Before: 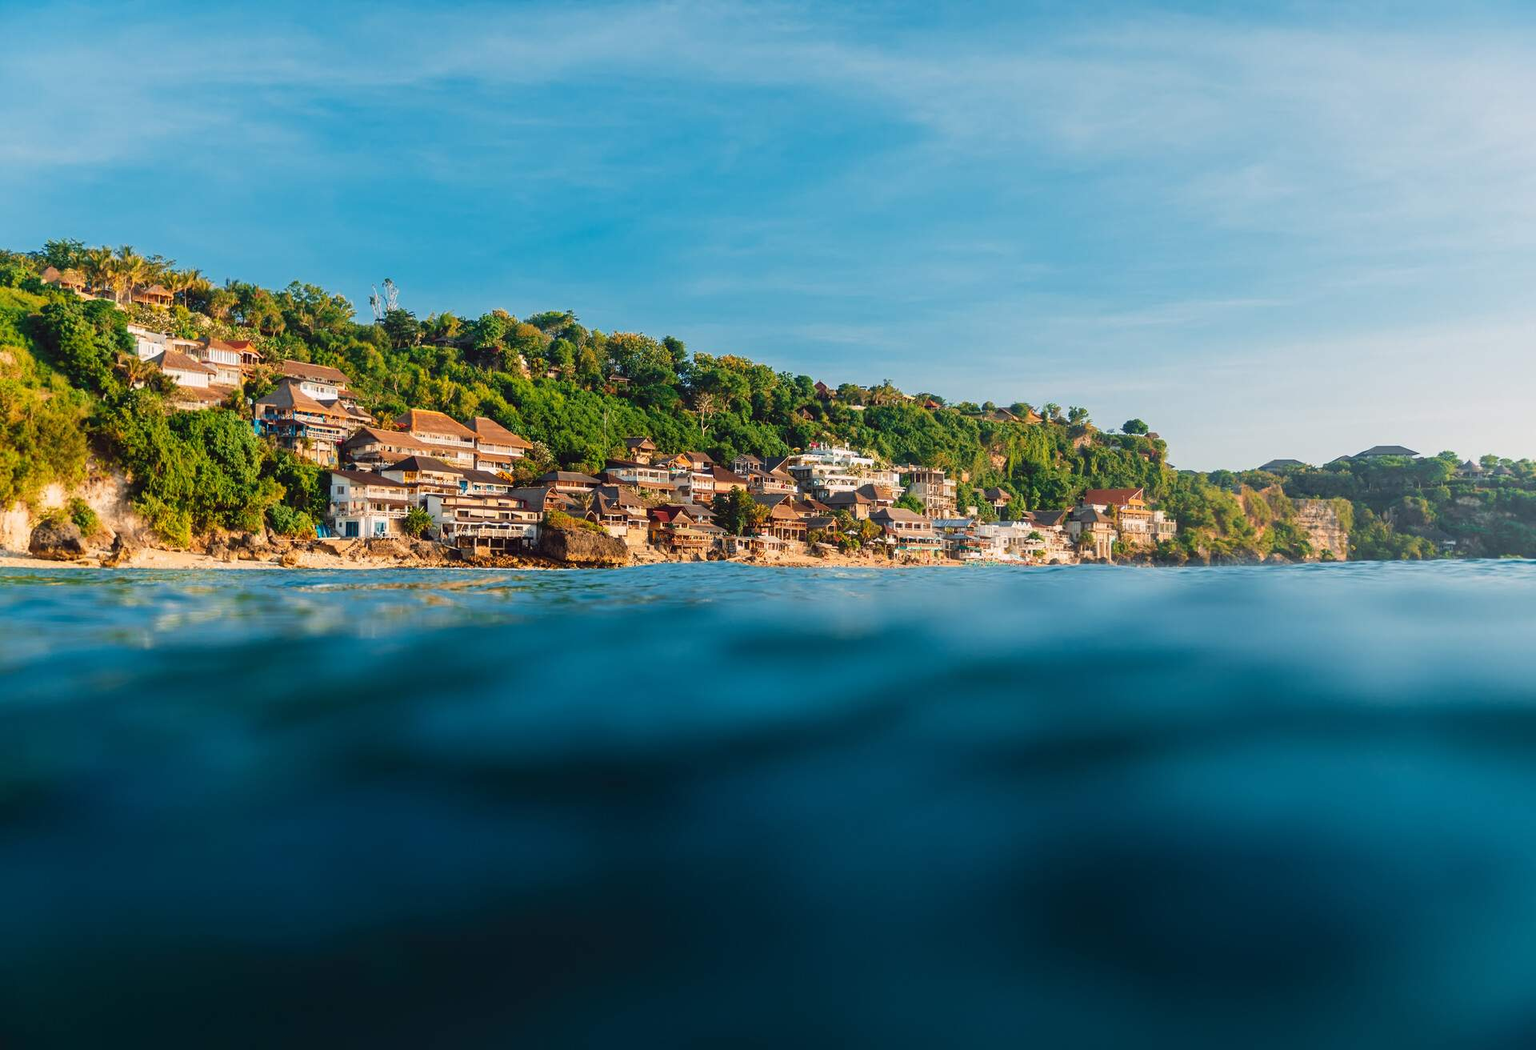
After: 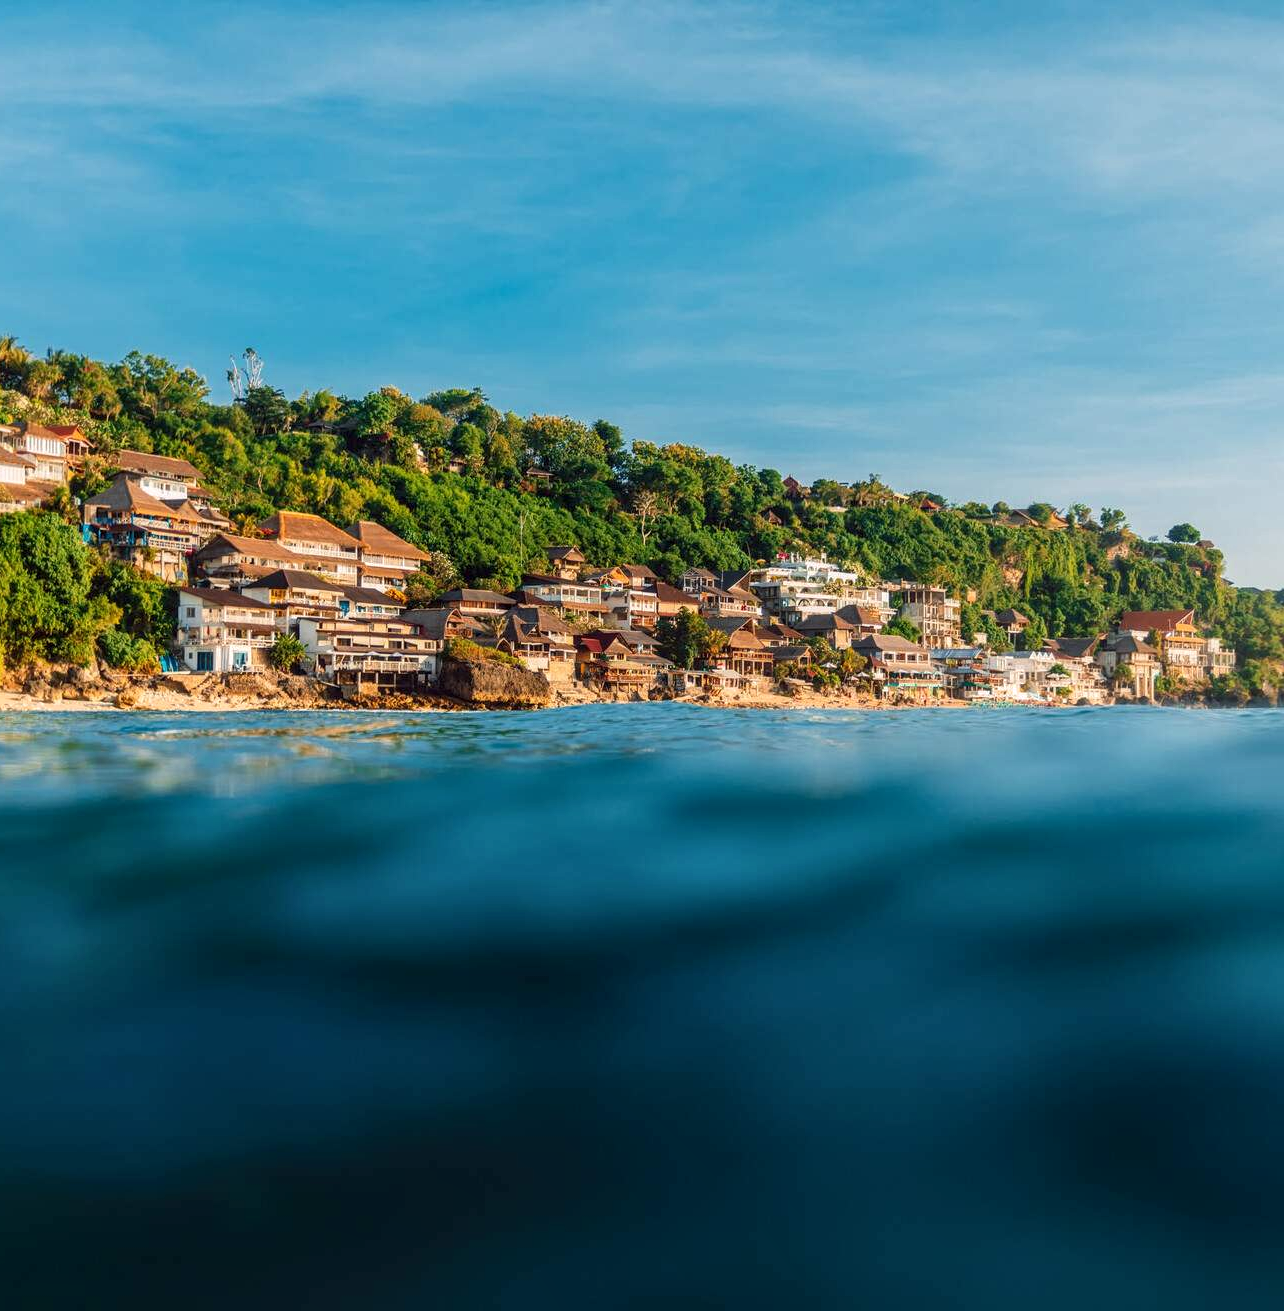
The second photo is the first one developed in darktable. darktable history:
crop and rotate: left 12.284%, right 20.821%
local contrast: on, module defaults
